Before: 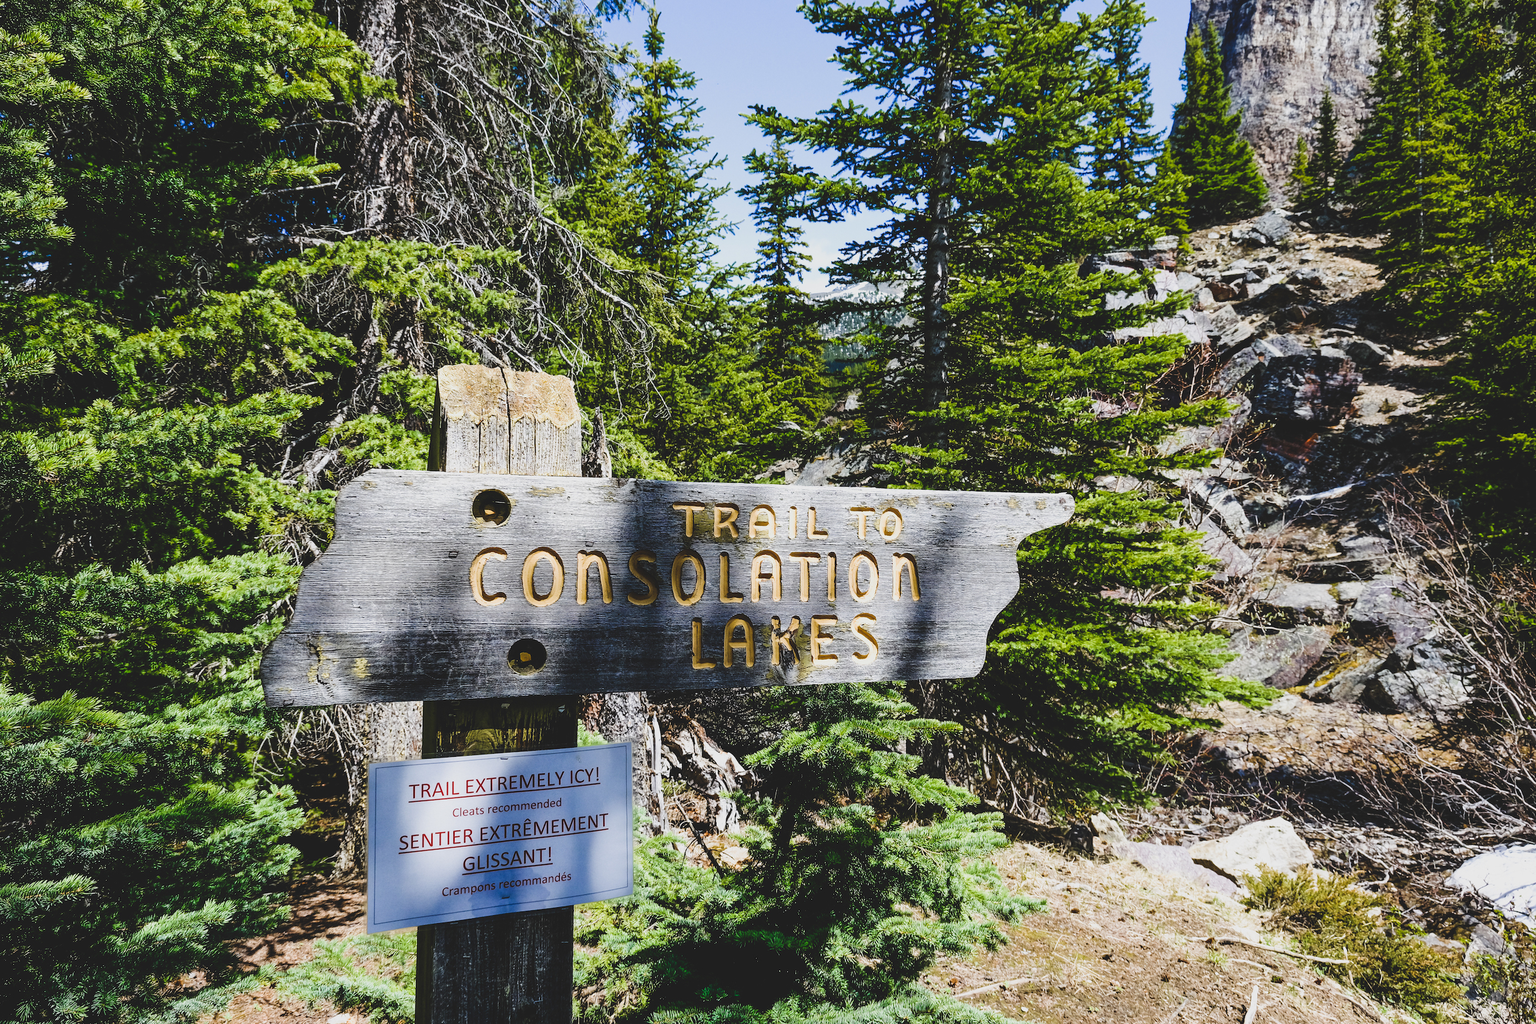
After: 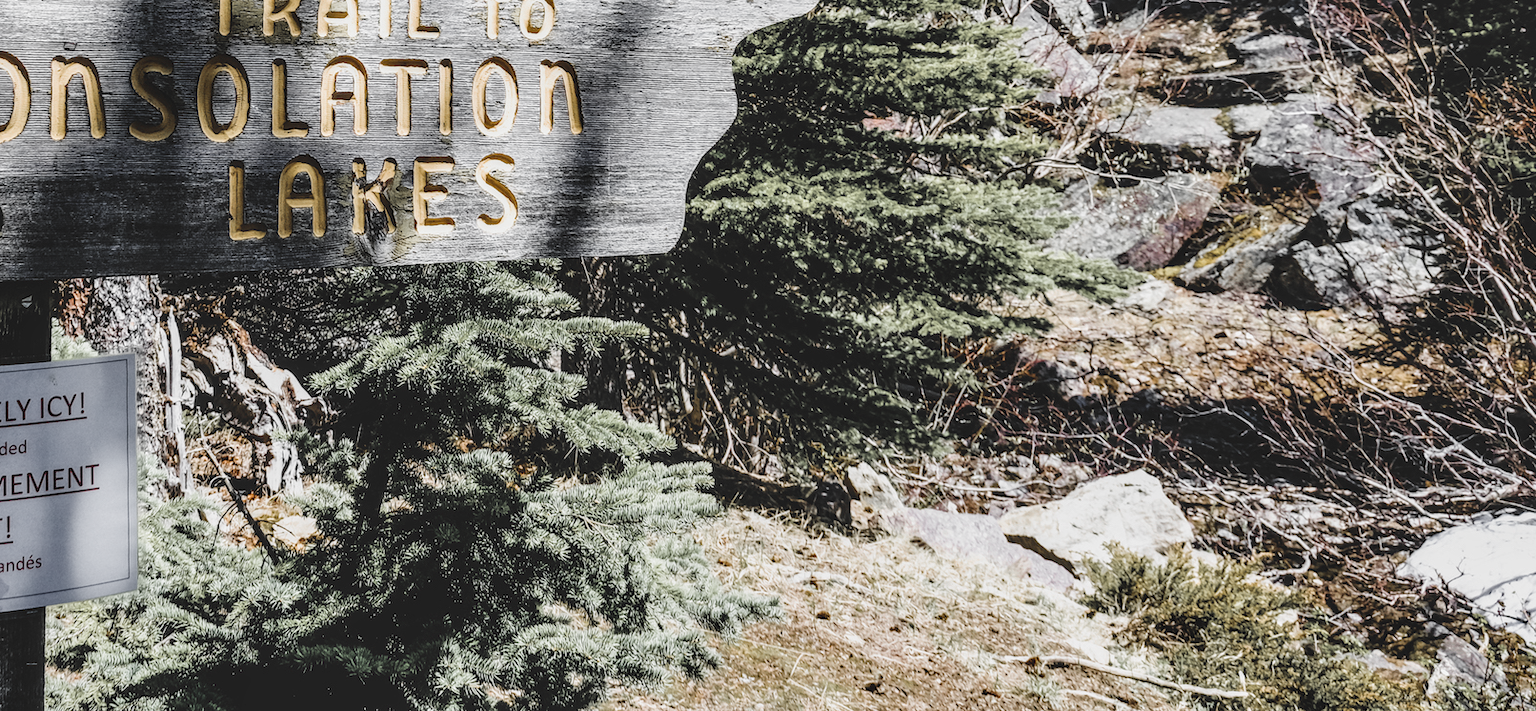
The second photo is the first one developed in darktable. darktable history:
local contrast: detail 130%
shadows and highlights: radius 125.46, shadows 30.51, highlights -30.51, low approximation 0.01, soften with gaussian
color zones: curves: ch1 [(0, 0.638) (0.193, 0.442) (0.286, 0.15) (0.429, 0.14) (0.571, 0.142) (0.714, 0.154) (0.857, 0.175) (1, 0.638)]
crop and rotate: left 35.509%, top 50.238%, bottom 4.934%
